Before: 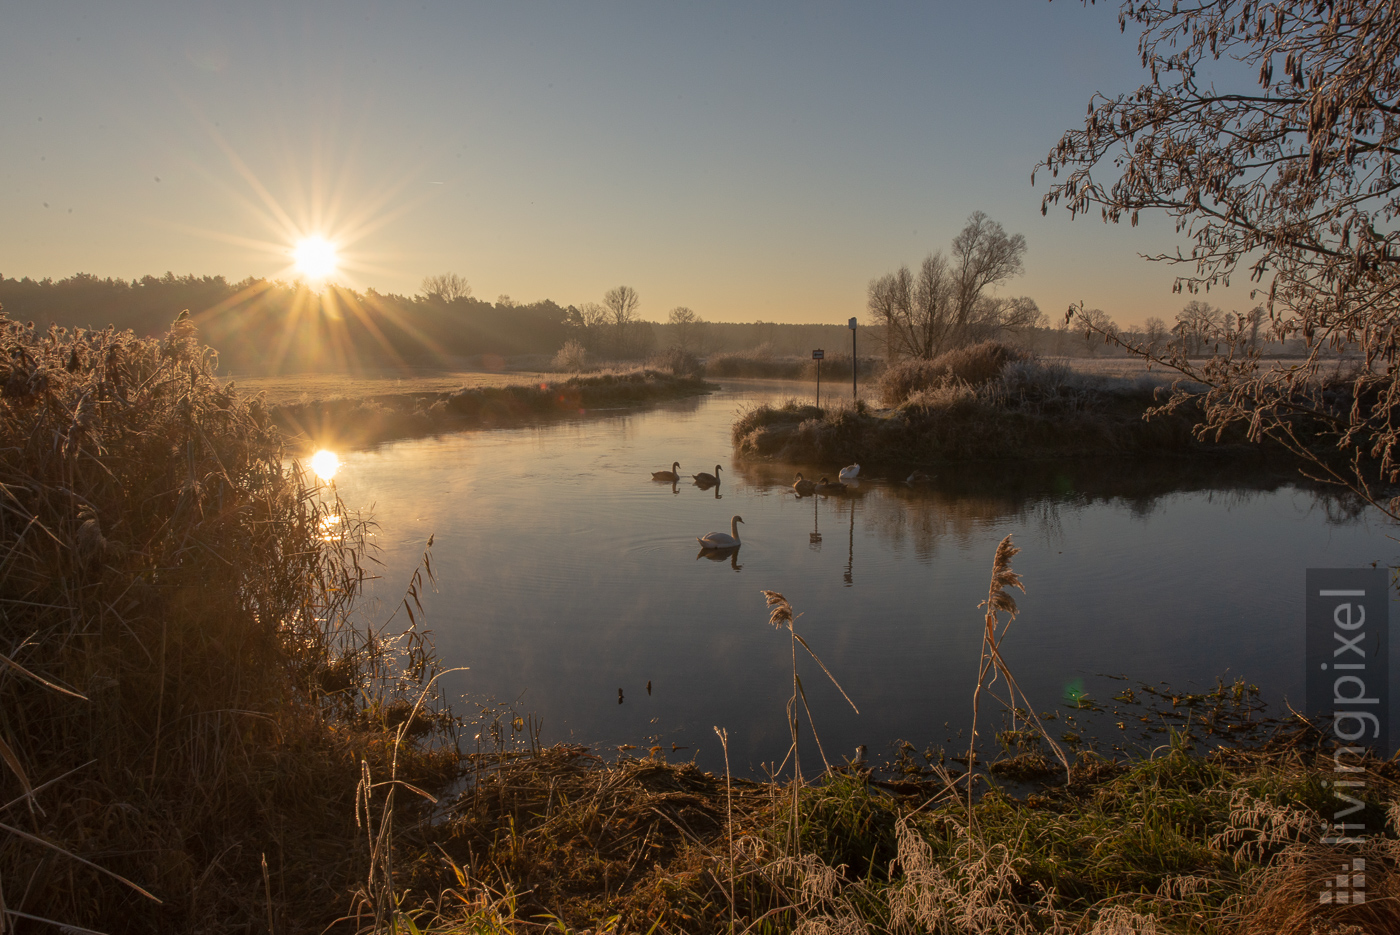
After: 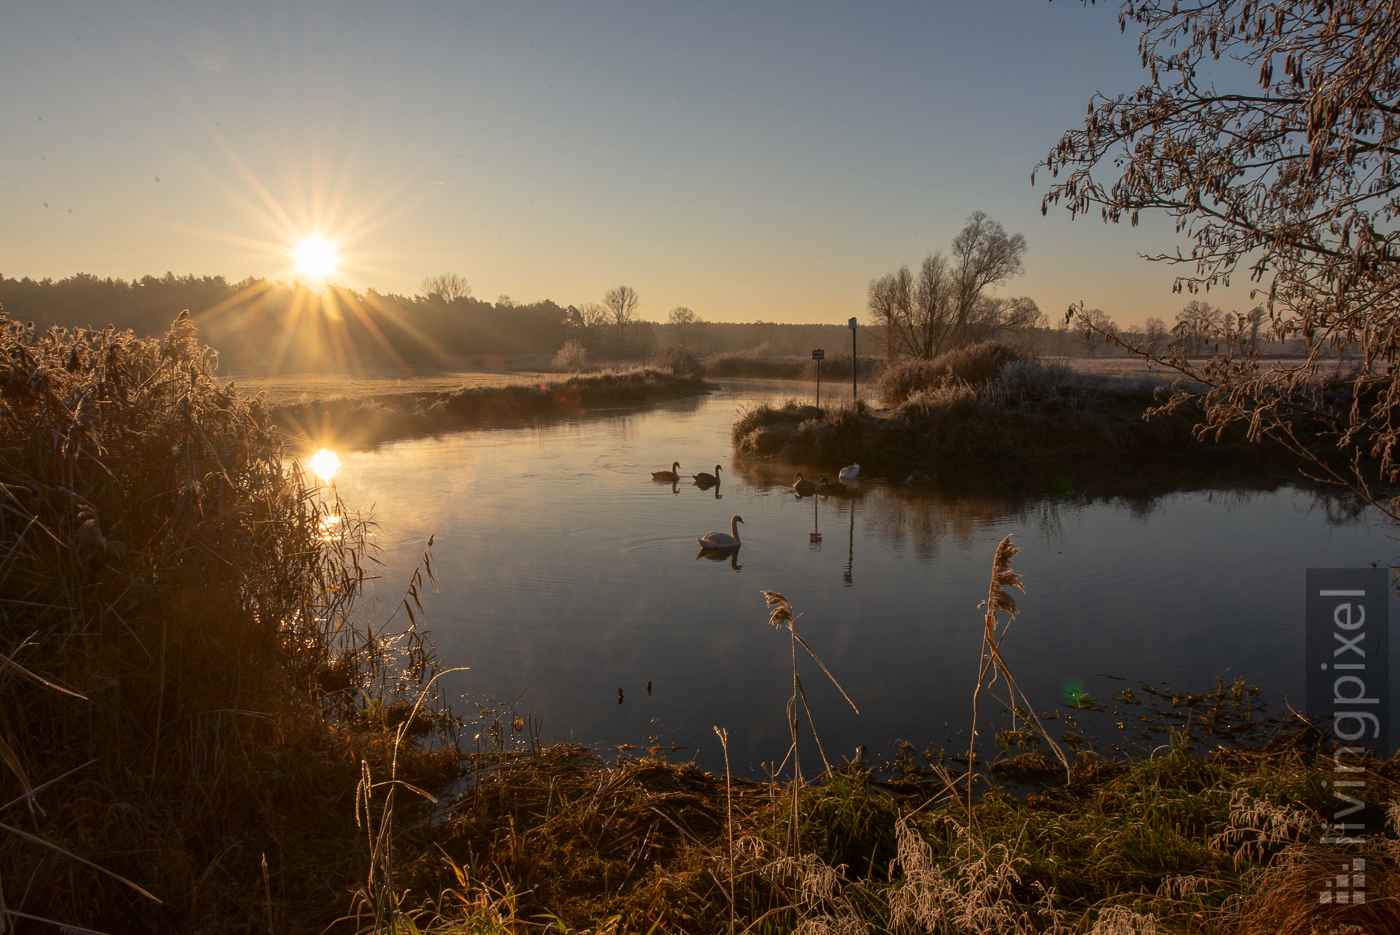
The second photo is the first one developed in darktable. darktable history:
contrast brightness saturation: contrast 0.147, brightness -0.006, saturation 0.098
